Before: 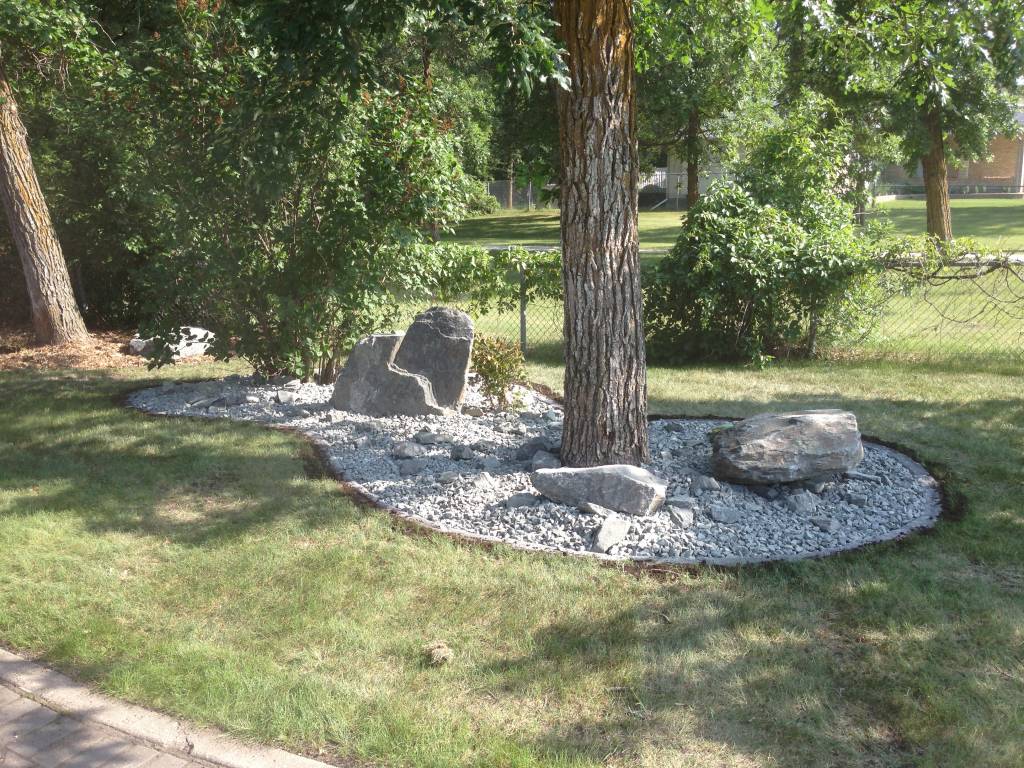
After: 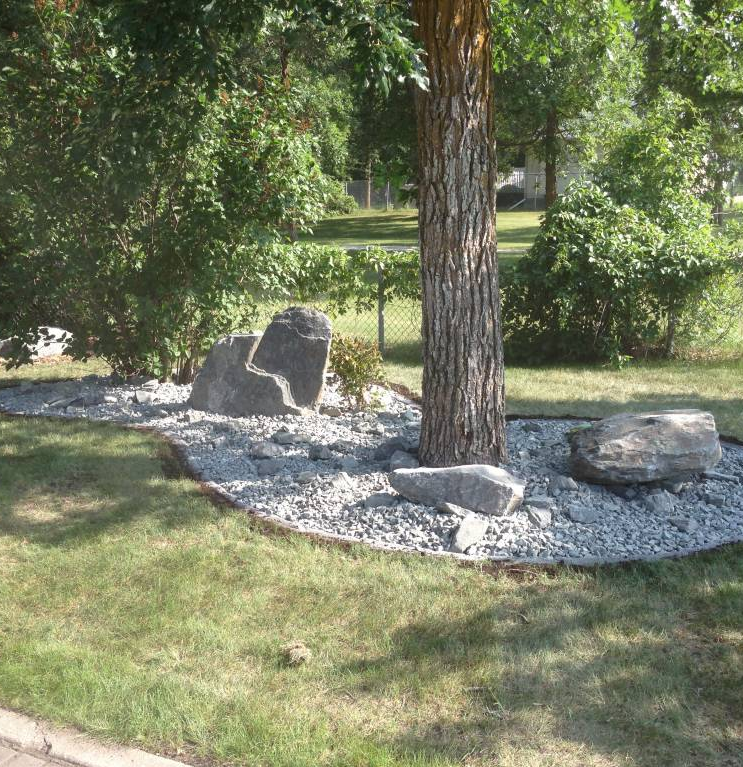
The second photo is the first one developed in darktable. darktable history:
crop: left 13.897%, top 0%, right 13.473%
